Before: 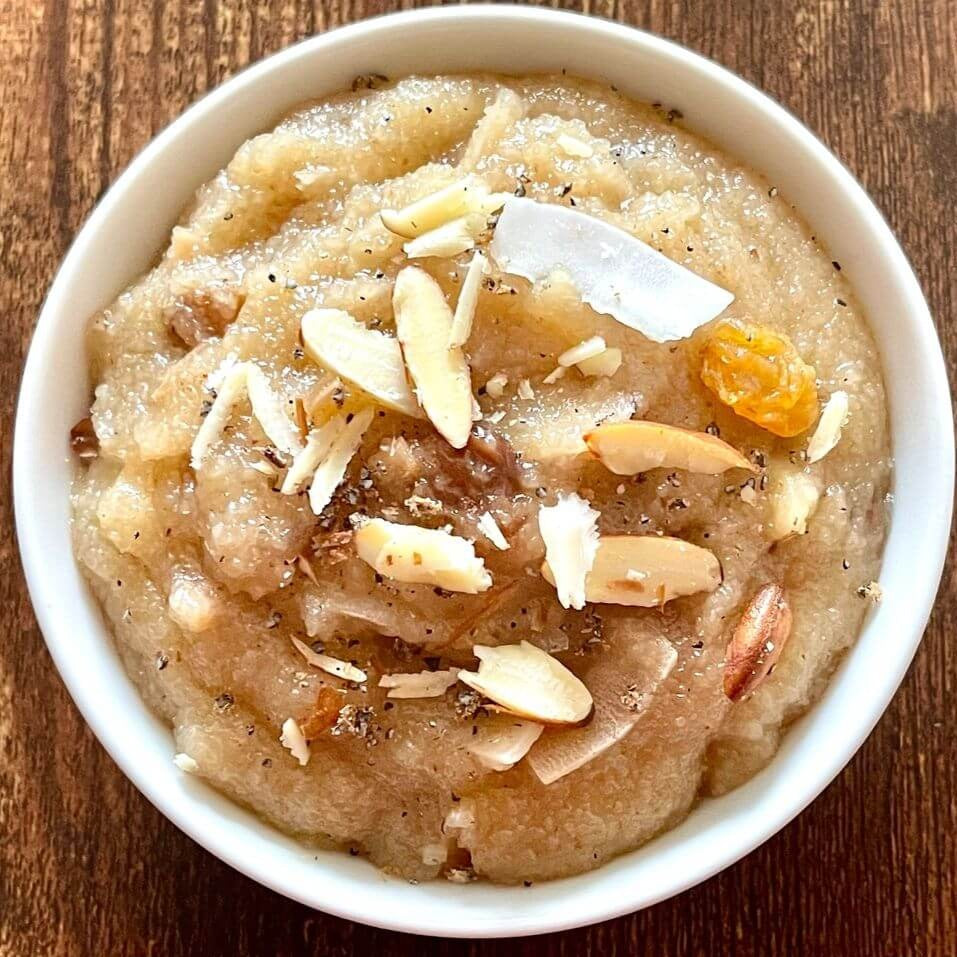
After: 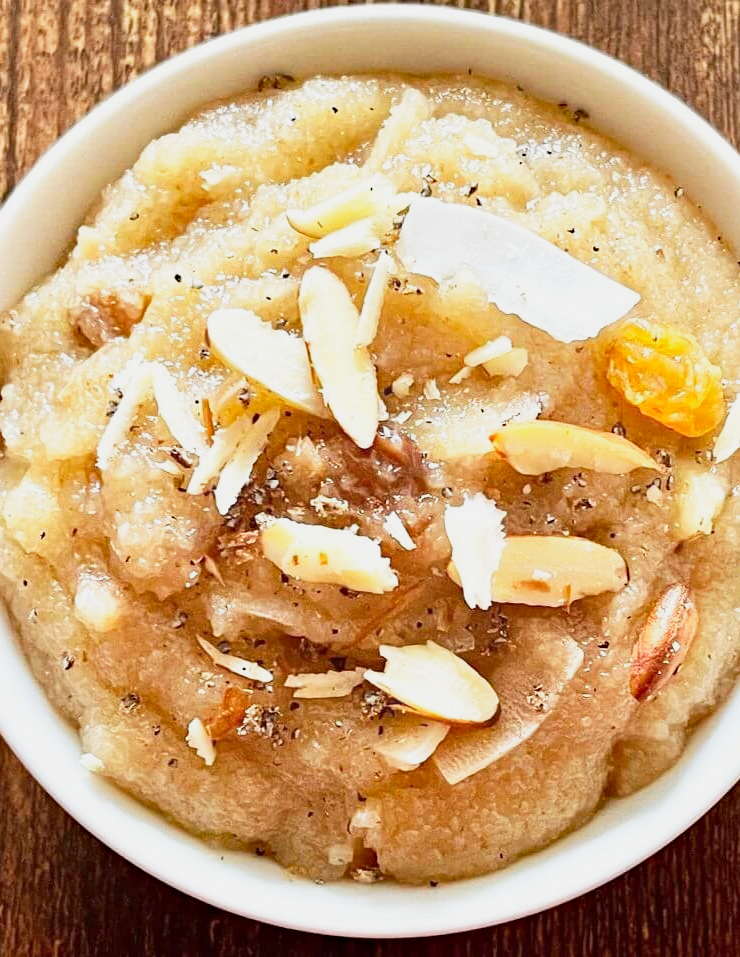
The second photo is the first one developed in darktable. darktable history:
crop: left 9.894%, right 12.714%
haze removal: adaptive false
base curve: curves: ch0 [(0, 0) (0.088, 0.125) (0.176, 0.251) (0.354, 0.501) (0.613, 0.749) (1, 0.877)], preserve colors none
